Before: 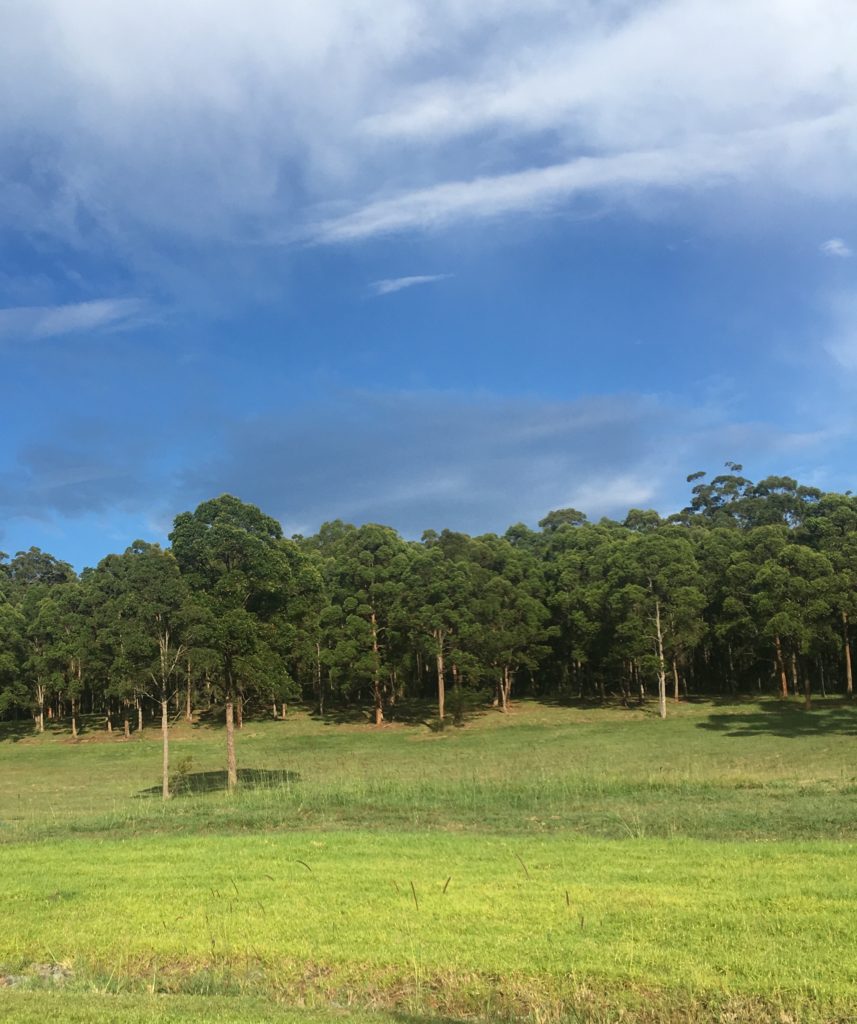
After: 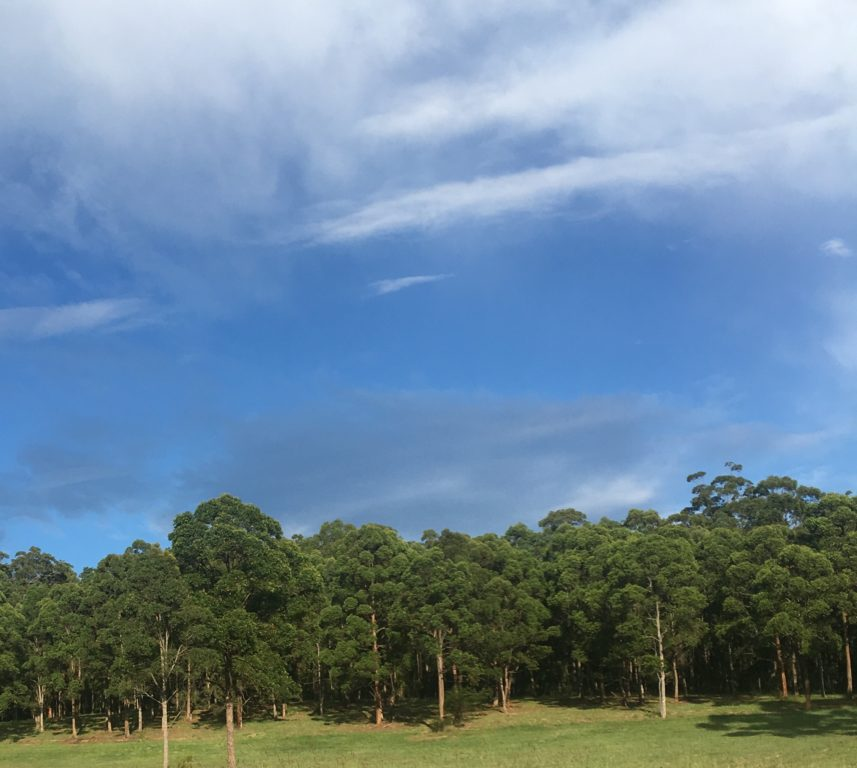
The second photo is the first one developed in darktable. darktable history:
crop: bottom 24.989%
